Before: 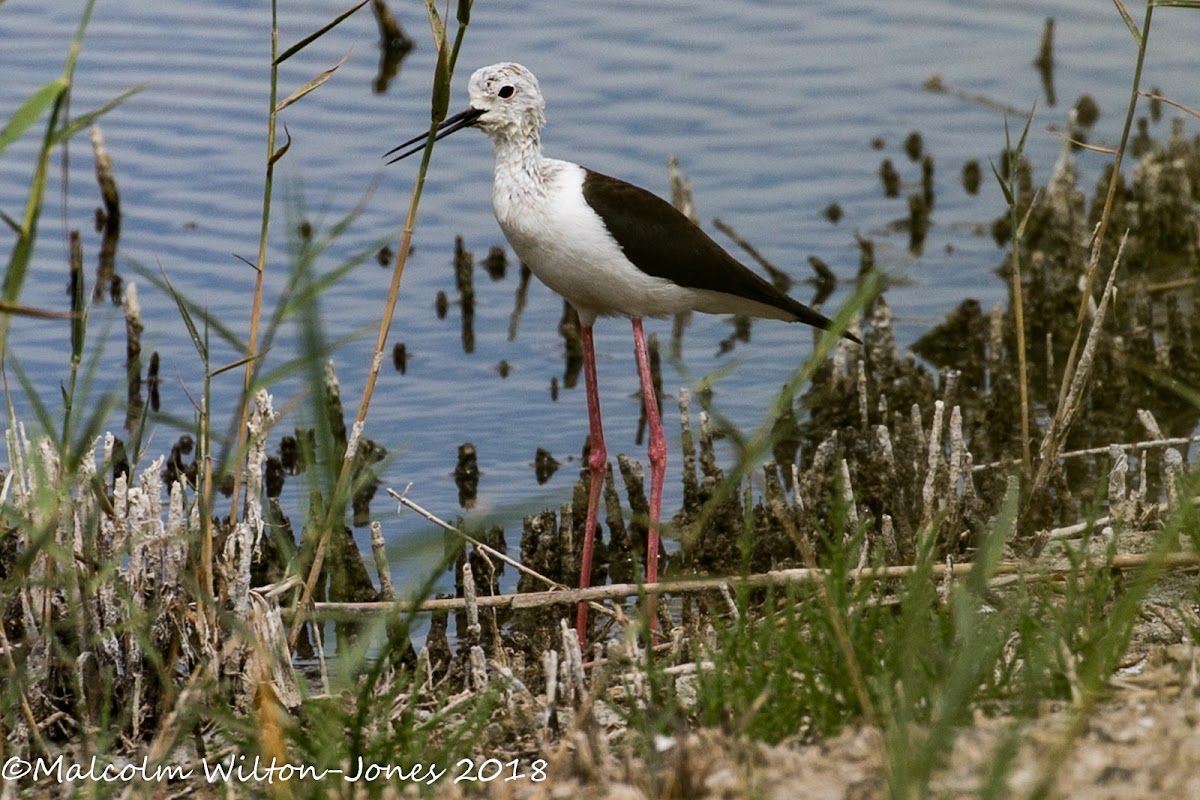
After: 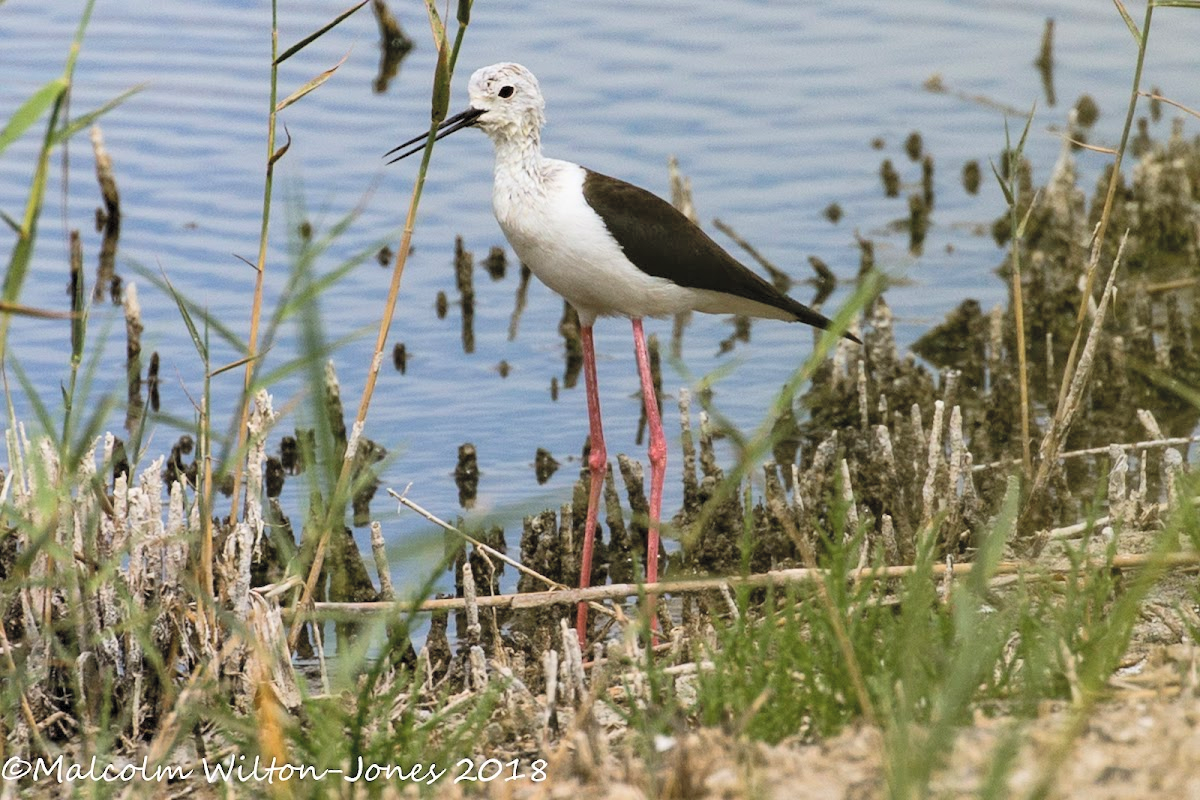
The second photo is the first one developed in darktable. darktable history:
contrast brightness saturation: contrast 0.096, brightness 0.311, saturation 0.144
